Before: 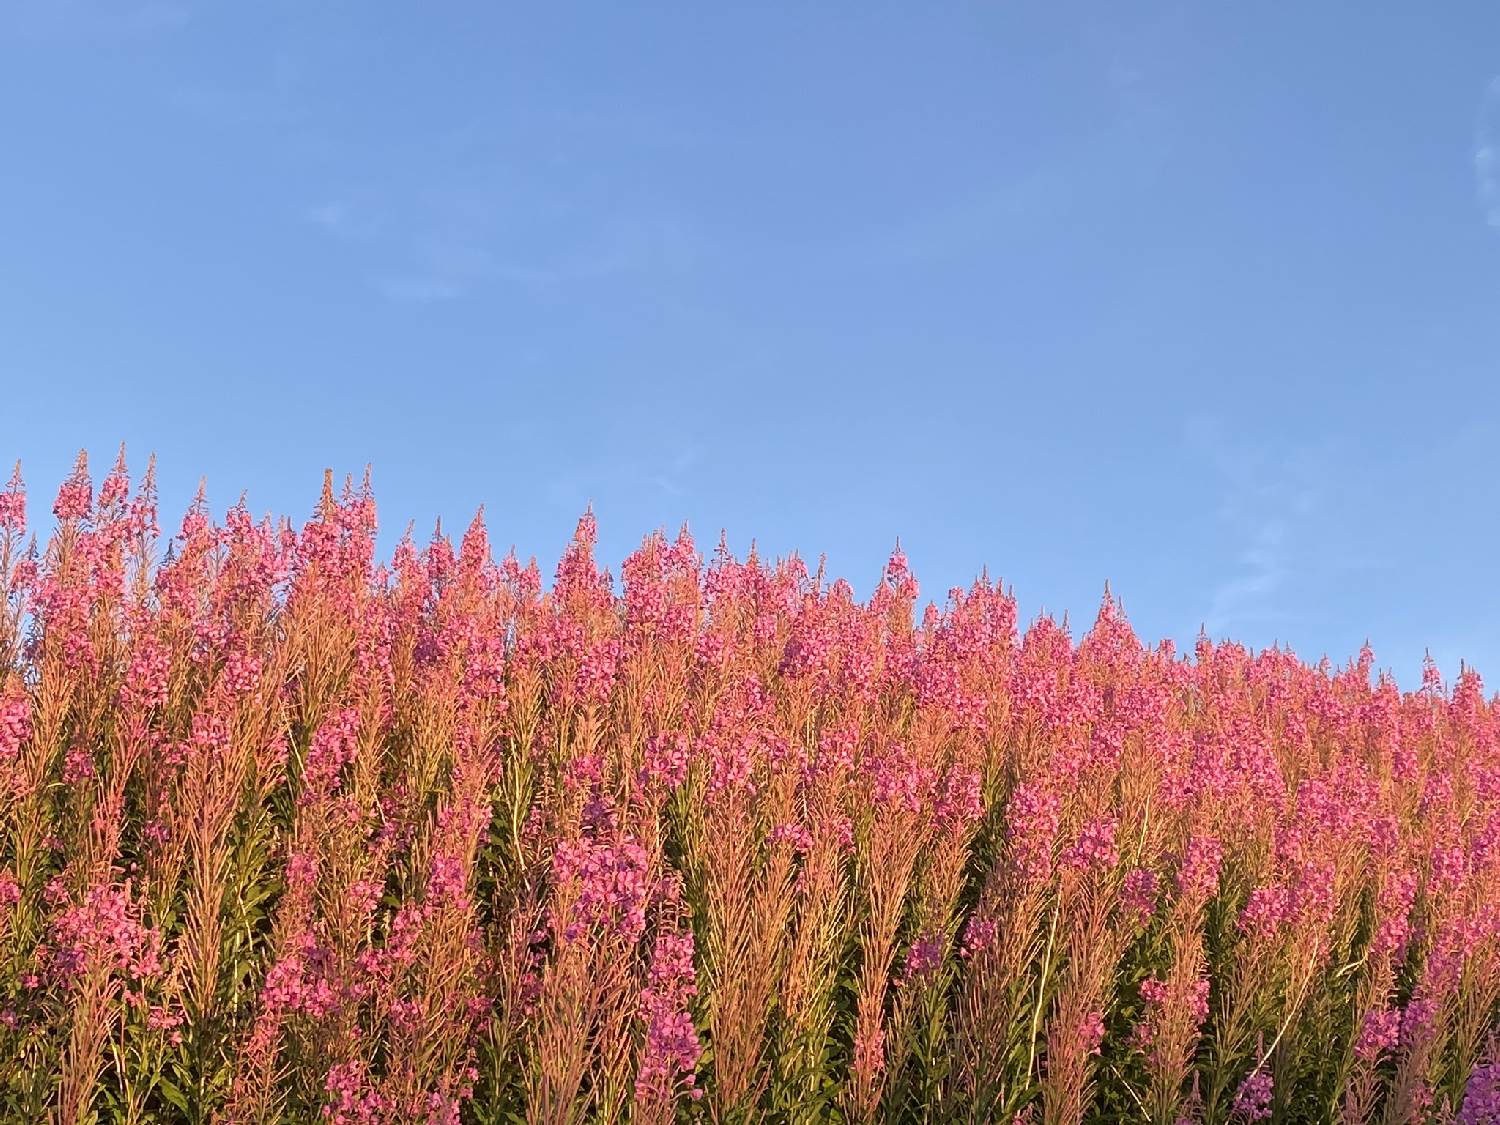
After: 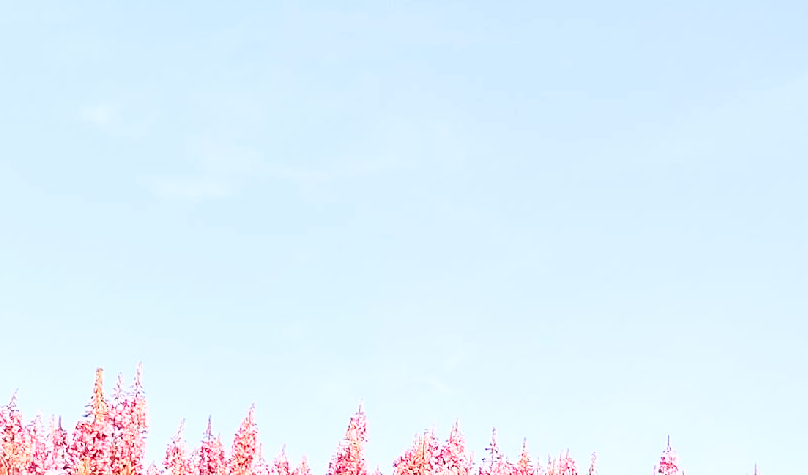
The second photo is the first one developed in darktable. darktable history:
tone equalizer: -8 EV -0.75 EV, -7 EV -0.7 EV, -6 EV -0.6 EV, -5 EV -0.4 EV, -3 EV 0.4 EV, -2 EV 0.6 EV, -1 EV 0.7 EV, +0 EV 0.75 EV, edges refinement/feathering 500, mask exposure compensation -1.57 EV, preserve details no
base curve: curves: ch0 [(0, 0) (0.005, 0.002) (0.15, 0.3) (0.4, 0.7) (0.75, 0.95) (1, 1)], preserve colors none
crop: left 15.306%, top 9.065%, right 30.789%, bottom 48.638%
